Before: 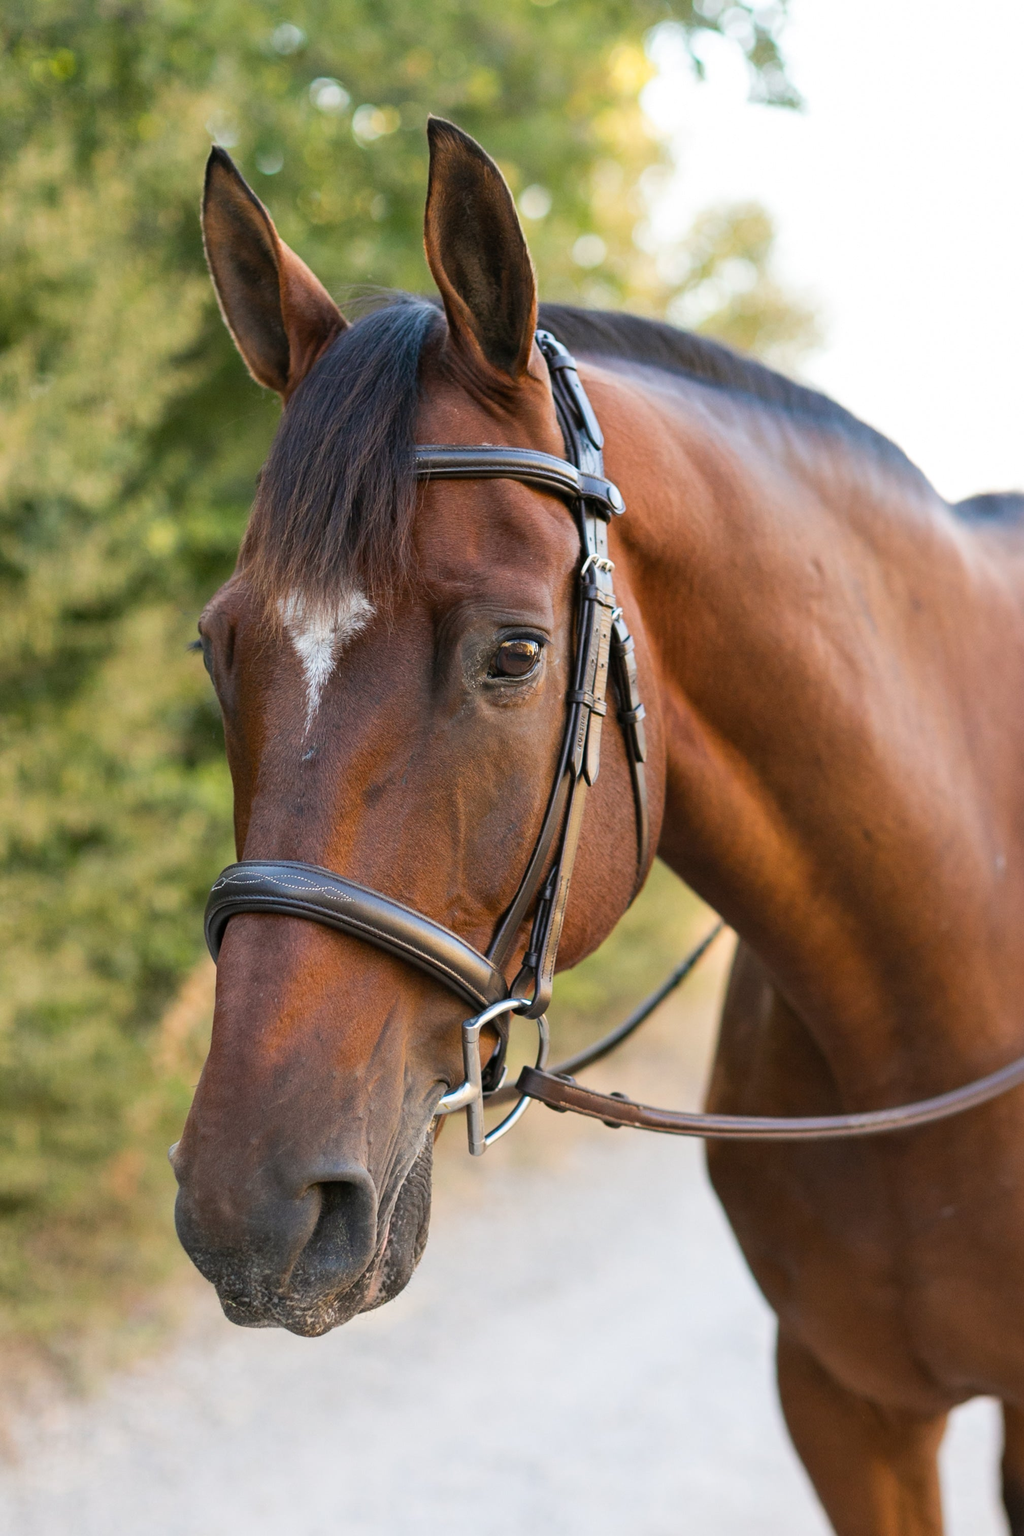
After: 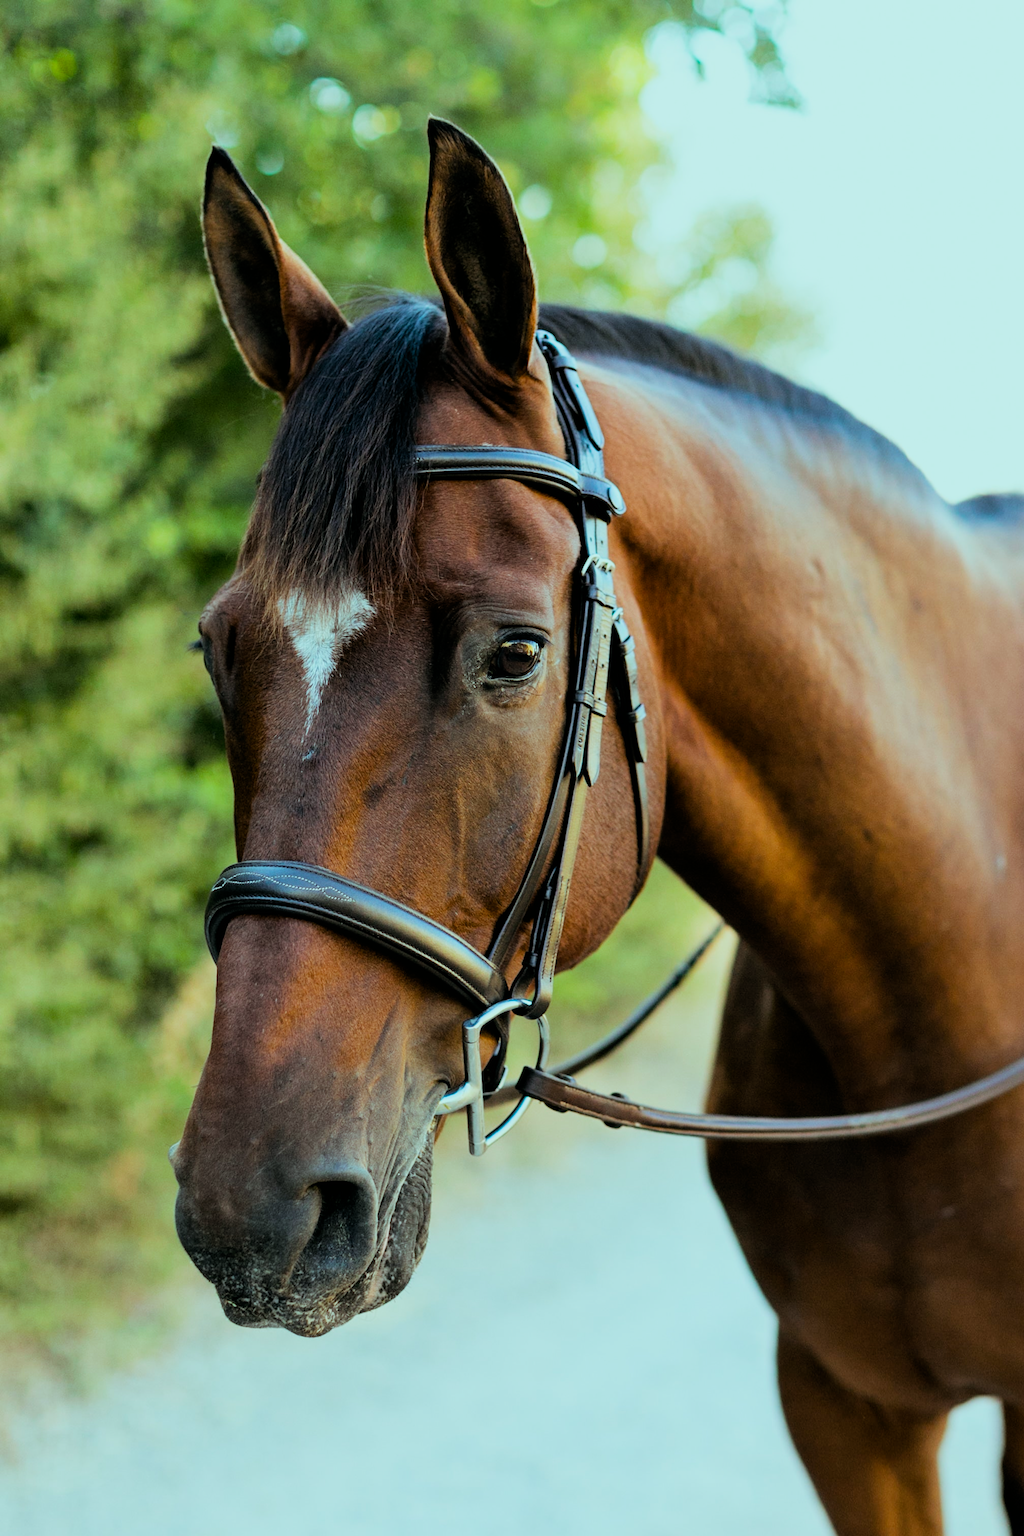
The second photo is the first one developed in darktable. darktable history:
color balance rgb: highlights gain › chroma 5.305%, highlights gain › hue 194.27°, global offset › luminance -0.331%, global offset › chroma 0.111%, global offset › hue 168.41°, perceptual saturation grading › global saturation 9.604%, global vibrance 20%
filmic rgb: black relative exposure -5.08 EV, white relative exposure 3.95 EV, hardness 2.89, contrast 1.298, highlights saturation mix -29.57%
